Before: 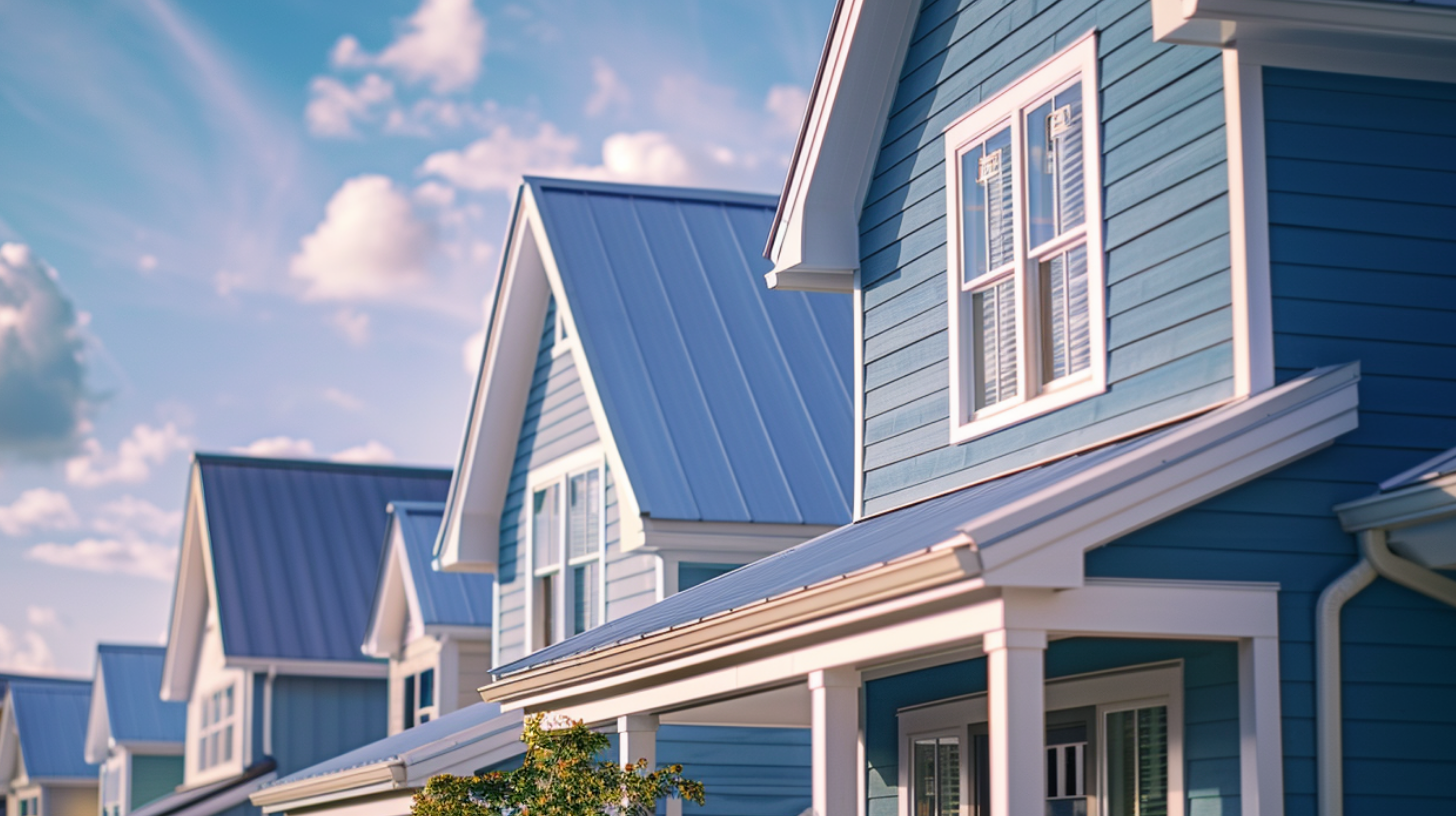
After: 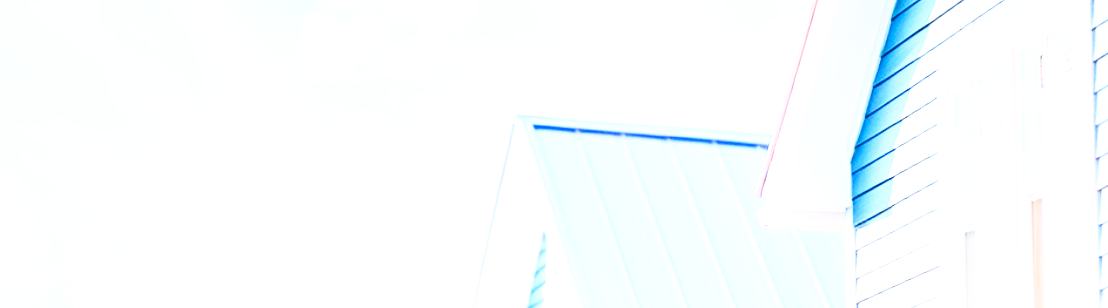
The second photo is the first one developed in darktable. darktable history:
base curve: curves: ch0 [(0, 0) (0.007, 0.004) (0.027, 0.03) (0.046, 0.07) (0.207, 0.54) (0.442, 0.872) (0.673, 0.972) (1, 1)], preserve colors none
contrast equalizer: octaves 7, y [[0.528 ×6], [0.514 ×6], [0.362 ×6], [0 ×6], [0 ×6]]
exposure: black level correction 0.001, exposure 1.83 EV, compensate exposure bias true, compensate highlight preservation false
local contrast: mode bilateral grid, contrast 19, coarseness 49, detail 119%, midtone range 0.2
haze removal: strength -0.064, compatibility mode true, adaptive false
crop: left 0.563%, top 7.648%, right 23.331%, bottom 54.561%
levels: levels [0, 0.445, 1]
contrast brightness saturation: contrast 0.297
